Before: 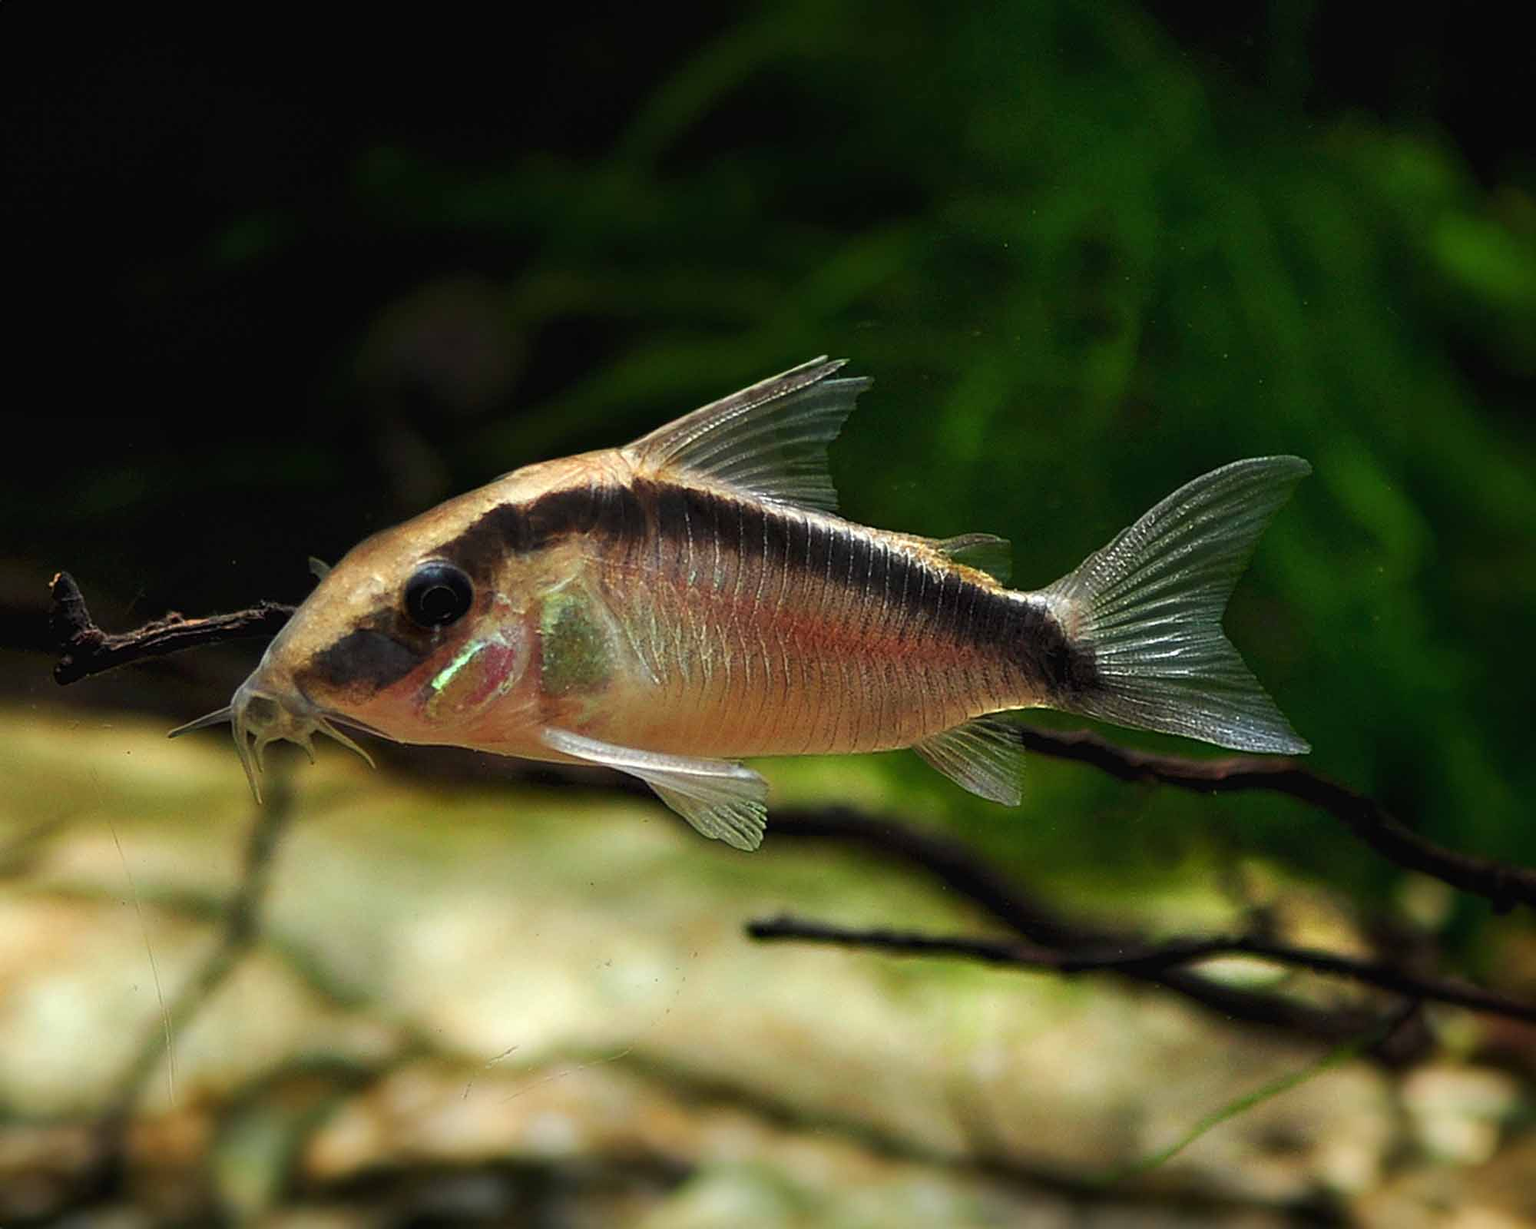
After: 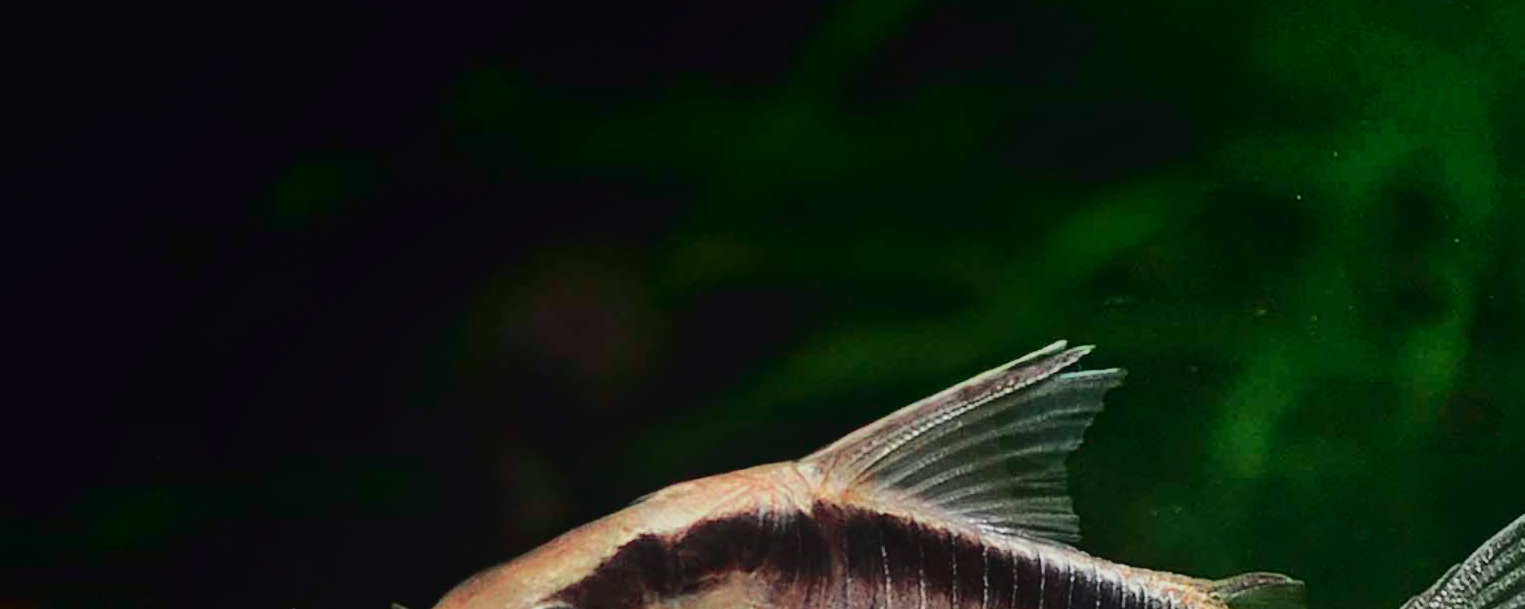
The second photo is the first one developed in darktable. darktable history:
color correction: saturation 0.8
crop: left 0.579%, top 7.627%, right 23.167%, bottom 54.275%
levels: levels [0, 0.492, 0.984]
tone curve: curves: ch0 [(0, 0) (0.106, 0.041) (0.256, 0.197) (0.37, 0.336) (0.513, 0.481) (0.667, 0.629) (1, 1)]; ch1 [(0, 0) (0.502, 0.505) (0.553, 0.577) (1, 1)]; ch2 [(0, 0) (0.5, 0.495) (0.56, 0.544) (1, 1)], color space Lab, independent channels, preserve colors none
local contrast: highlights 68%, shadows 68%, detail 82%, midtone range 0.325
shadows and highlights: soften with gaussian
contrast brightness saturation: contrast -0.02, brightness -0.01, saturation 0.03
